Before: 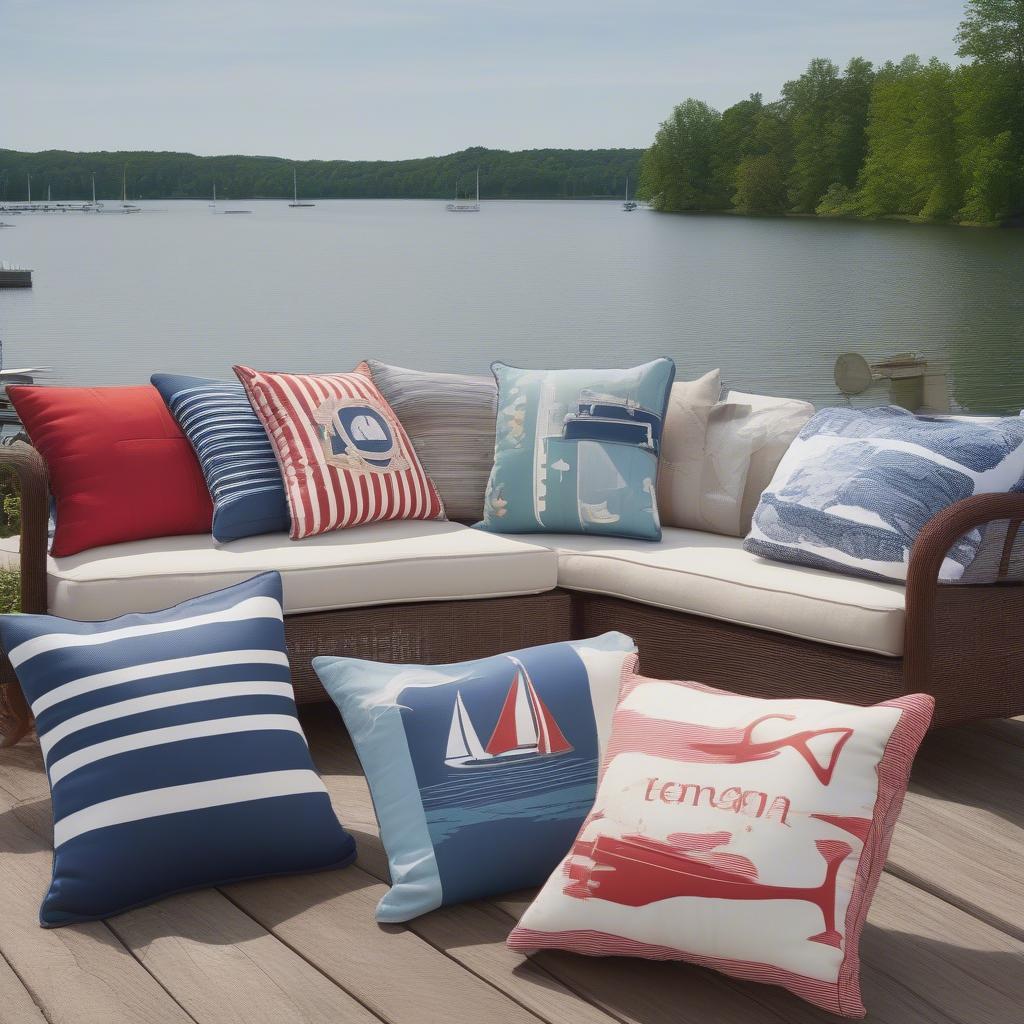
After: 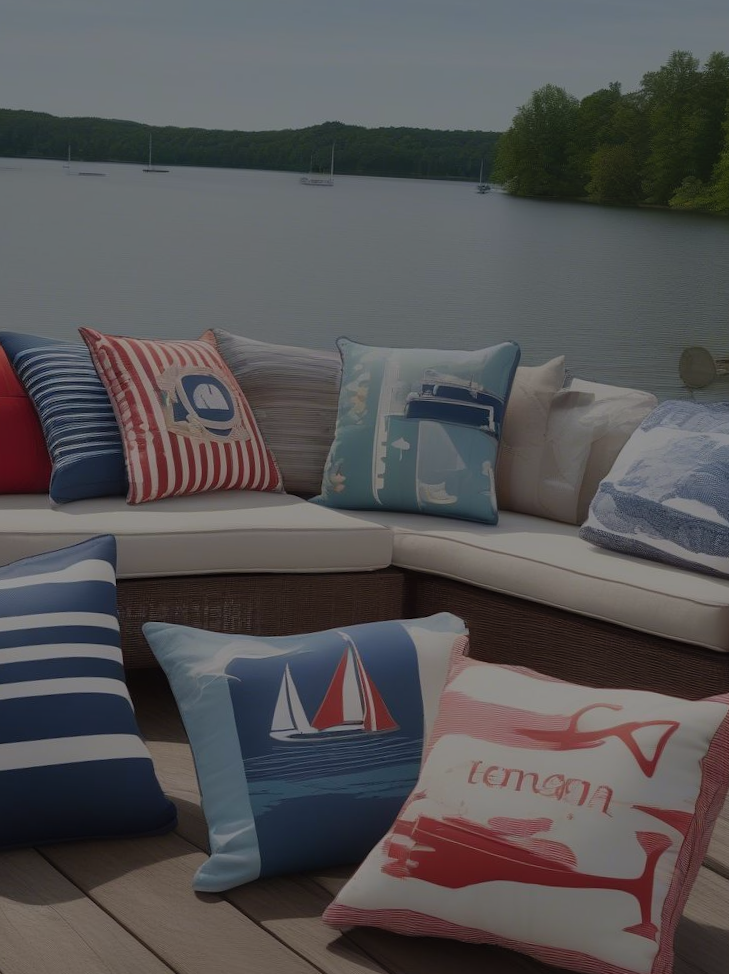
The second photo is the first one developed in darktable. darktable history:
crop and rotate: angle -2.97°, left 14.113%, top 0.024%, right 11.023%, bottom 0.044%
contrast brightness saturation: contrast 0.075, brightness 0.084, saturation 0.182
shadows and highlights: shadows 12.76, white point adjustment 1.22, shadows color adjustment 97.67%, soften with gaussian
exposure: exposure -1.983 EV, compensate highlight preservation false
